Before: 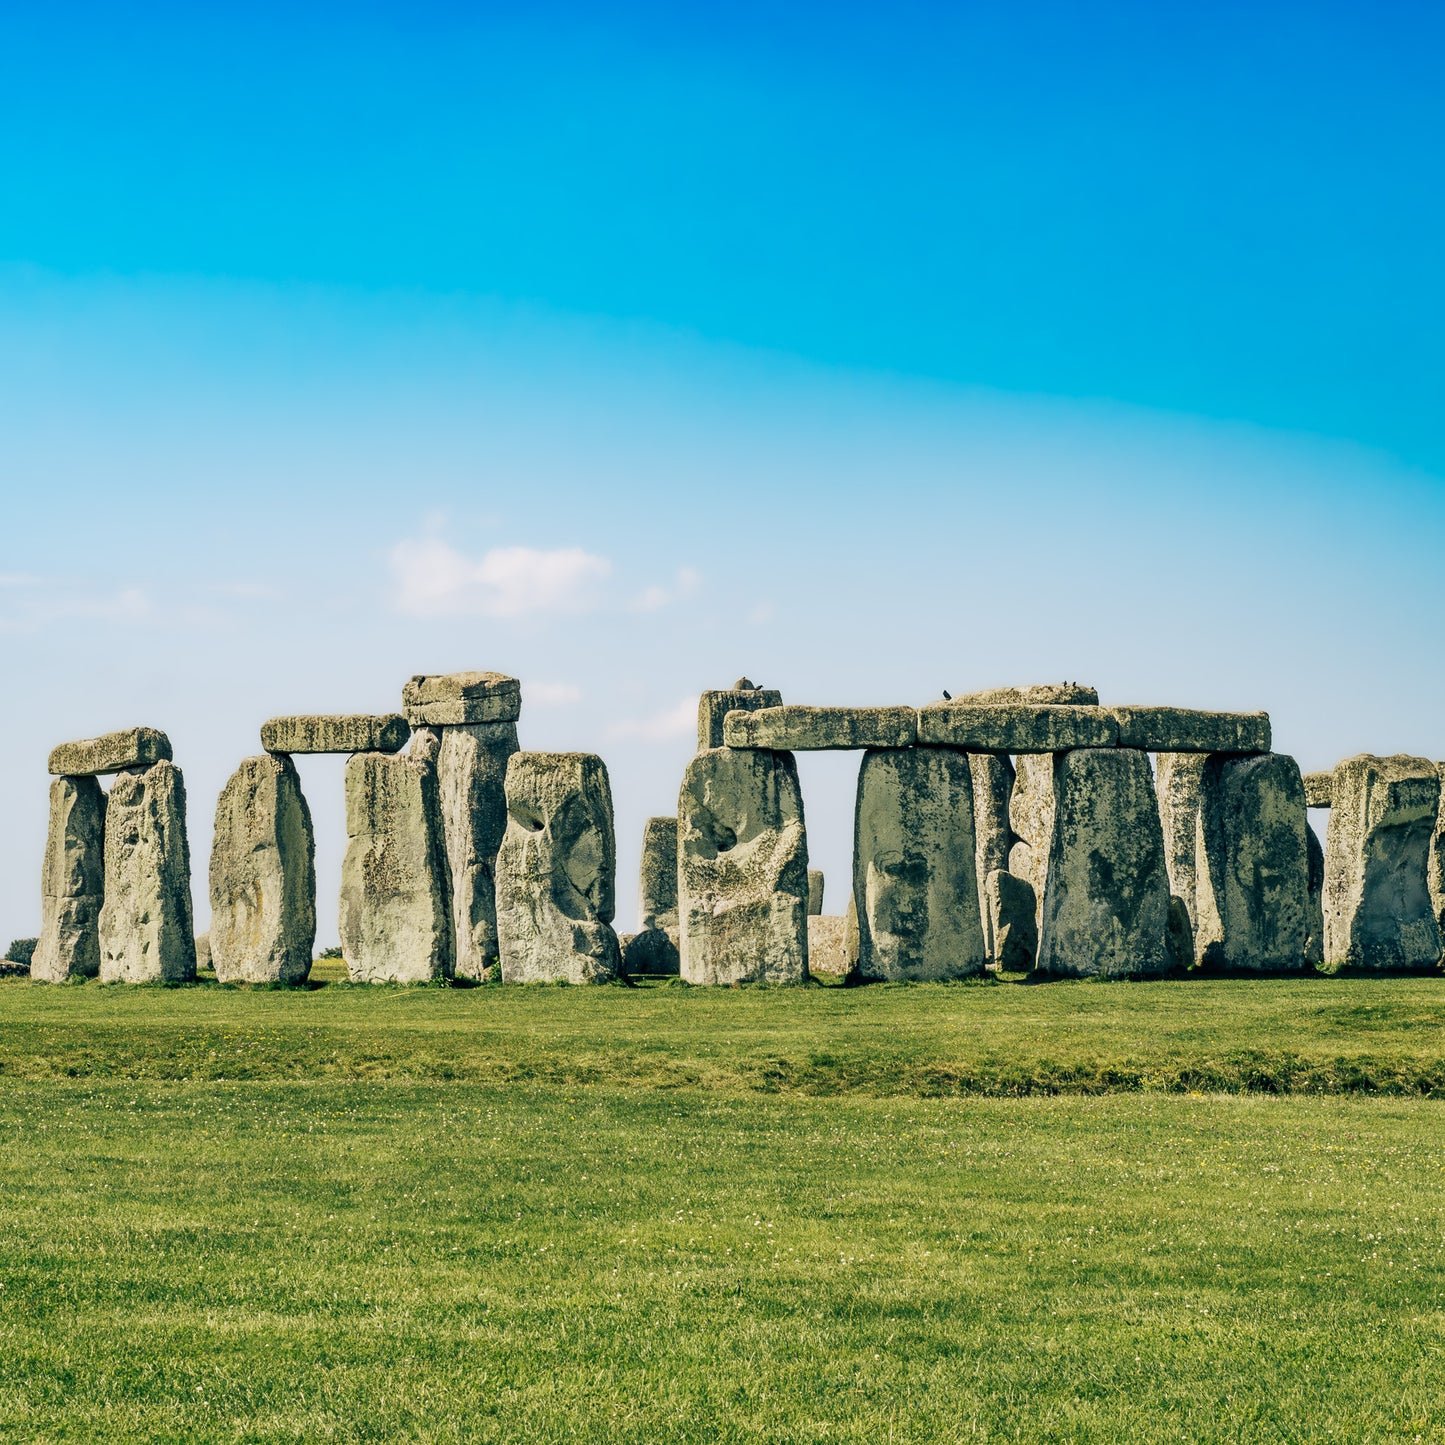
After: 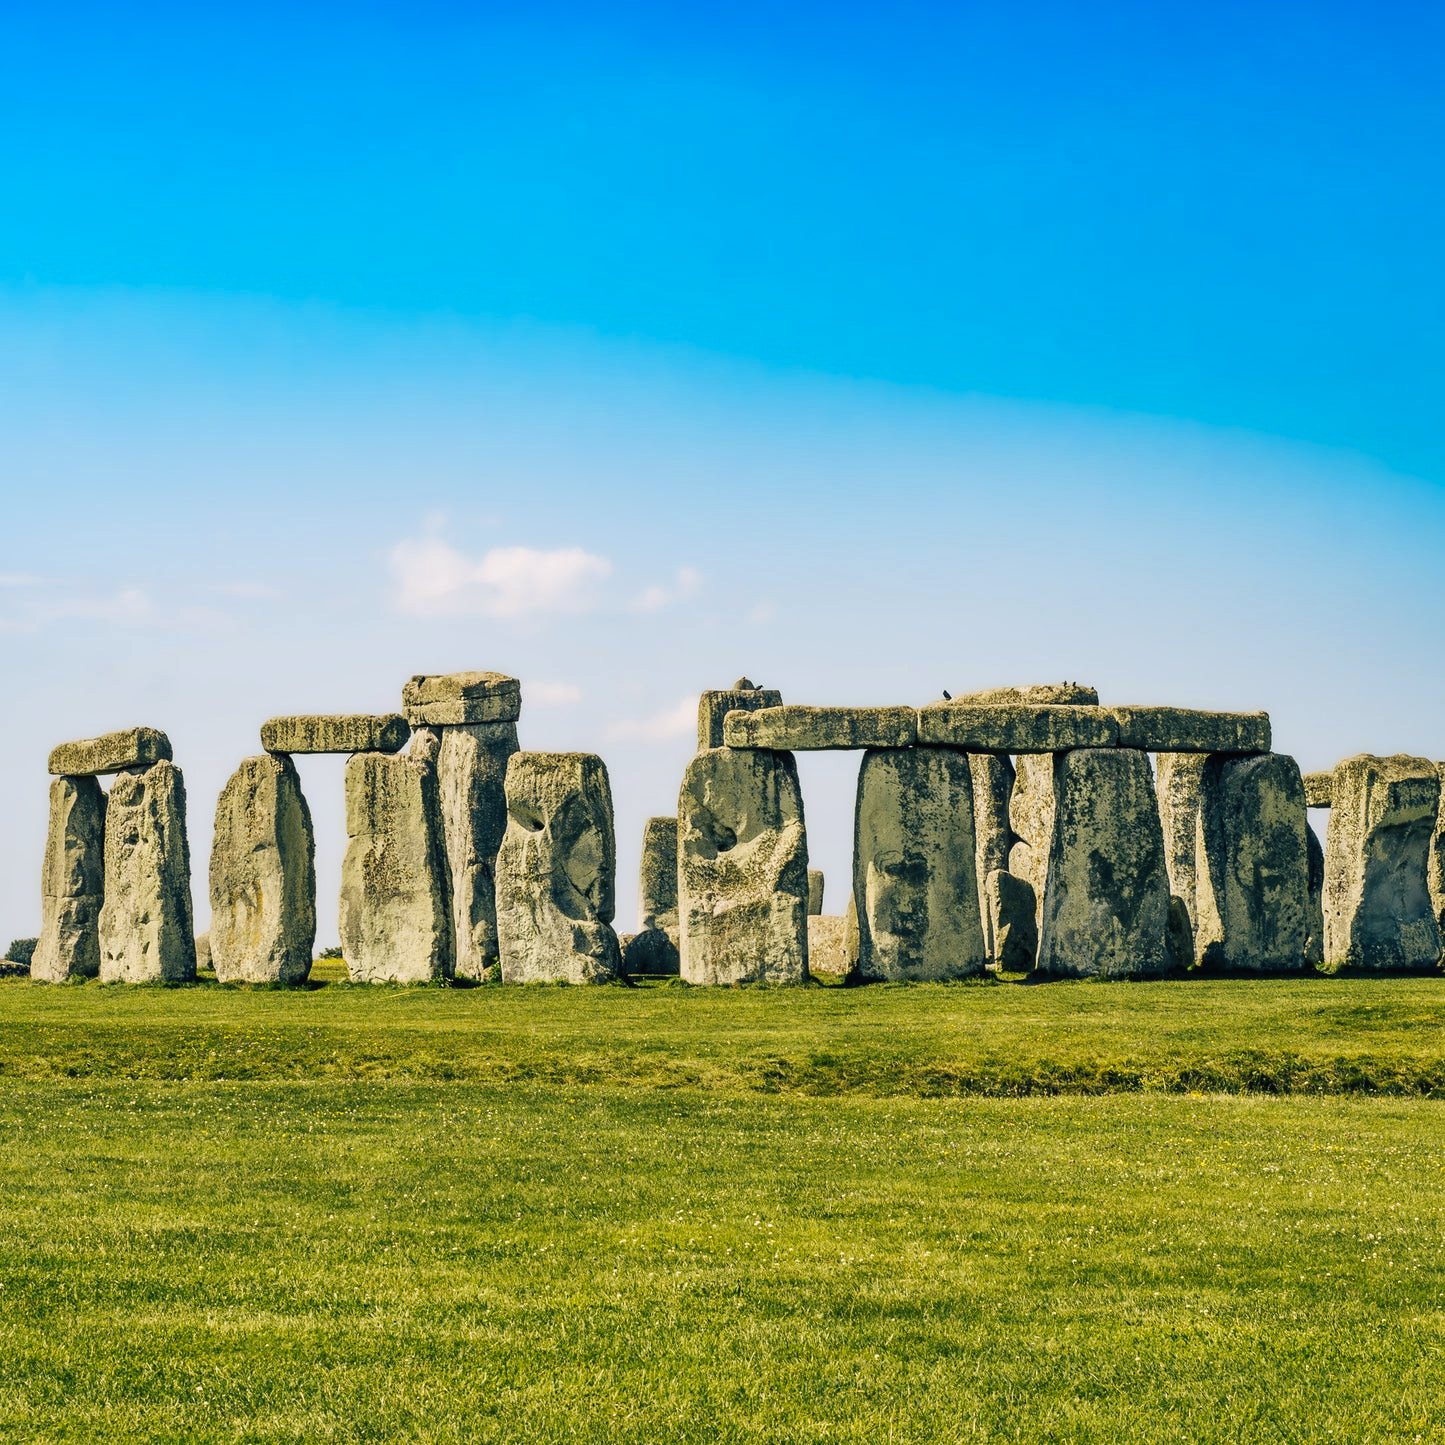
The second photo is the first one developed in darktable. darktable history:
color balance rgb: shadows lift › chroma 2%, shadows lift › hue 50°, power › hue 60°, highlights gain › chroma 1%, highlights gain › hue 60°, global offset › luminance 0.25%, global vibrance 30%
local contrast: mode bilateral grid, contrast 20, coarseness 50, detail 120%, midtone range 0.2
color contrast: green-magenta contrast 0.8, blue-yellow contrast 1.1, unbound 0
